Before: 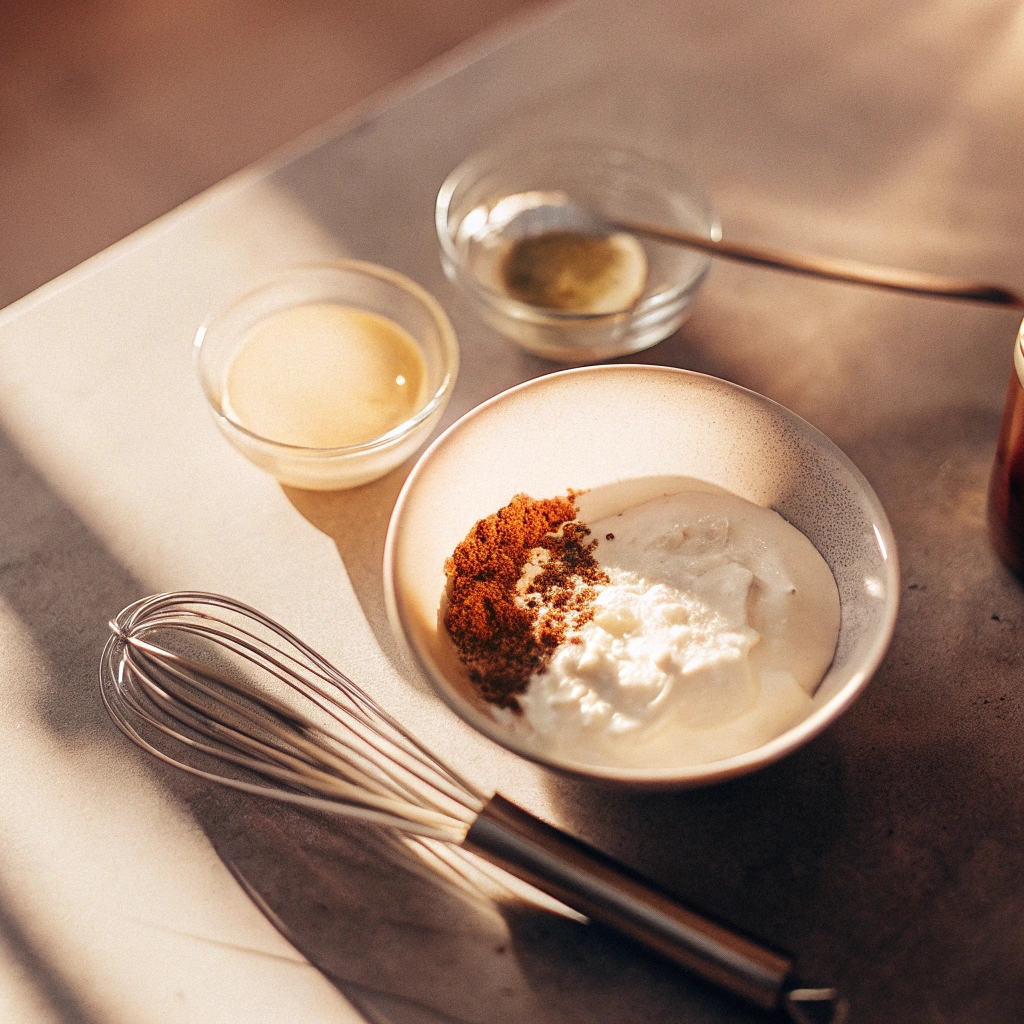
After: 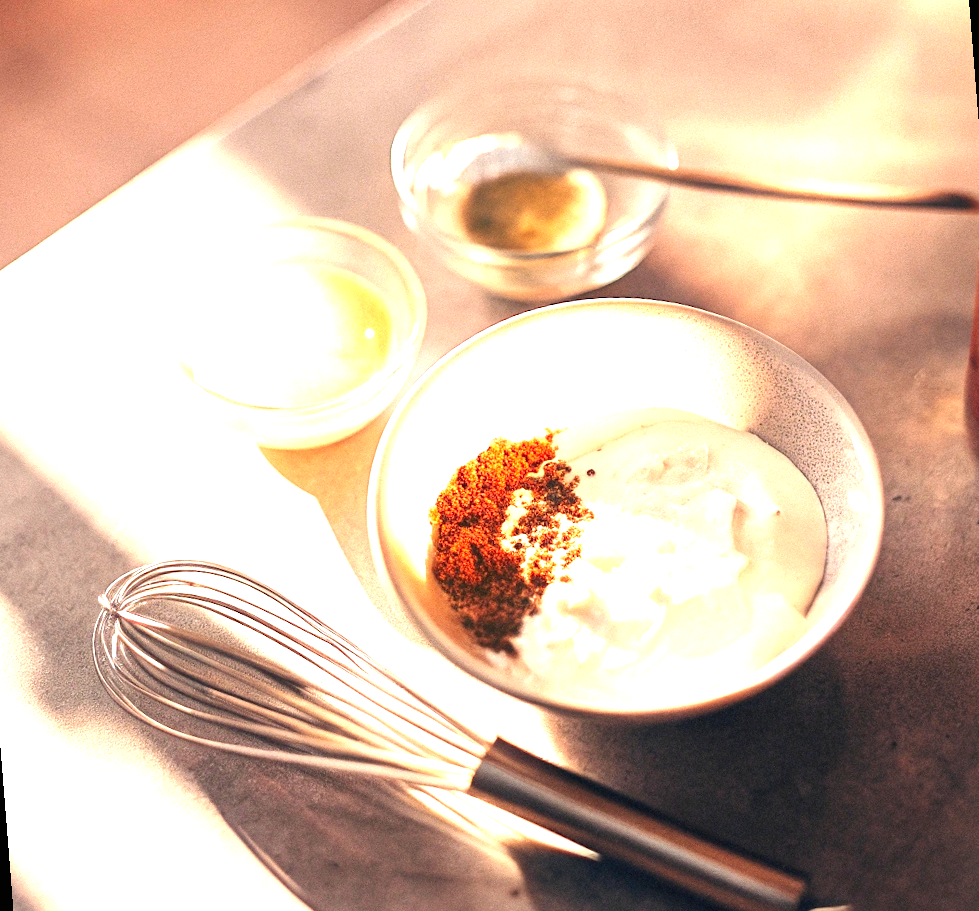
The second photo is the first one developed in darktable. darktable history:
vibrance: on, module defaults
exposure: black level correction 0, exposure 1.55 EV, compensate exposure bias true, compensate highlight preservation false
rotate and perspective: rotation -4.57°, crop left 0.054, crop right 0.944, crop top 0.087, crop bottom 0.914
